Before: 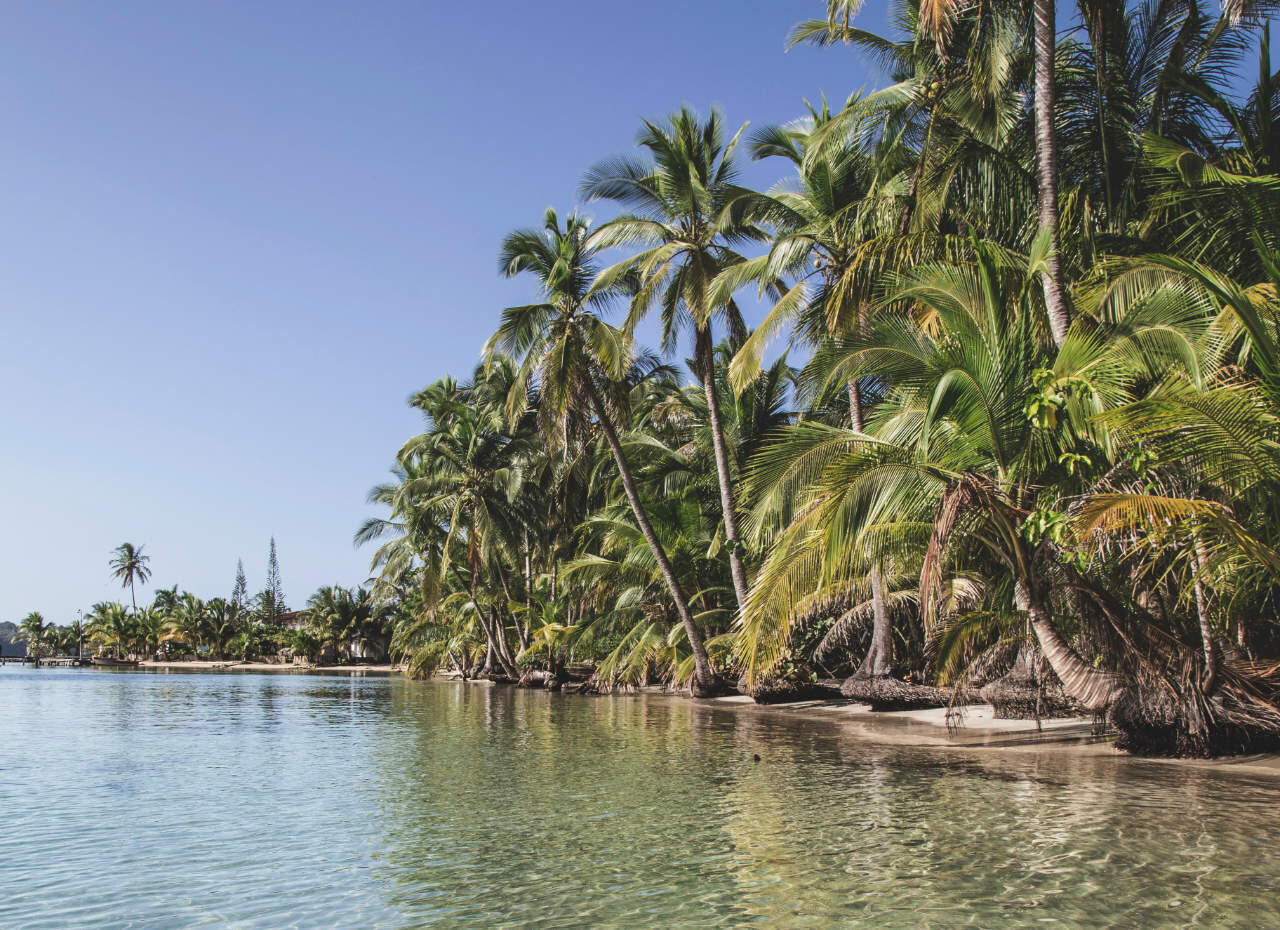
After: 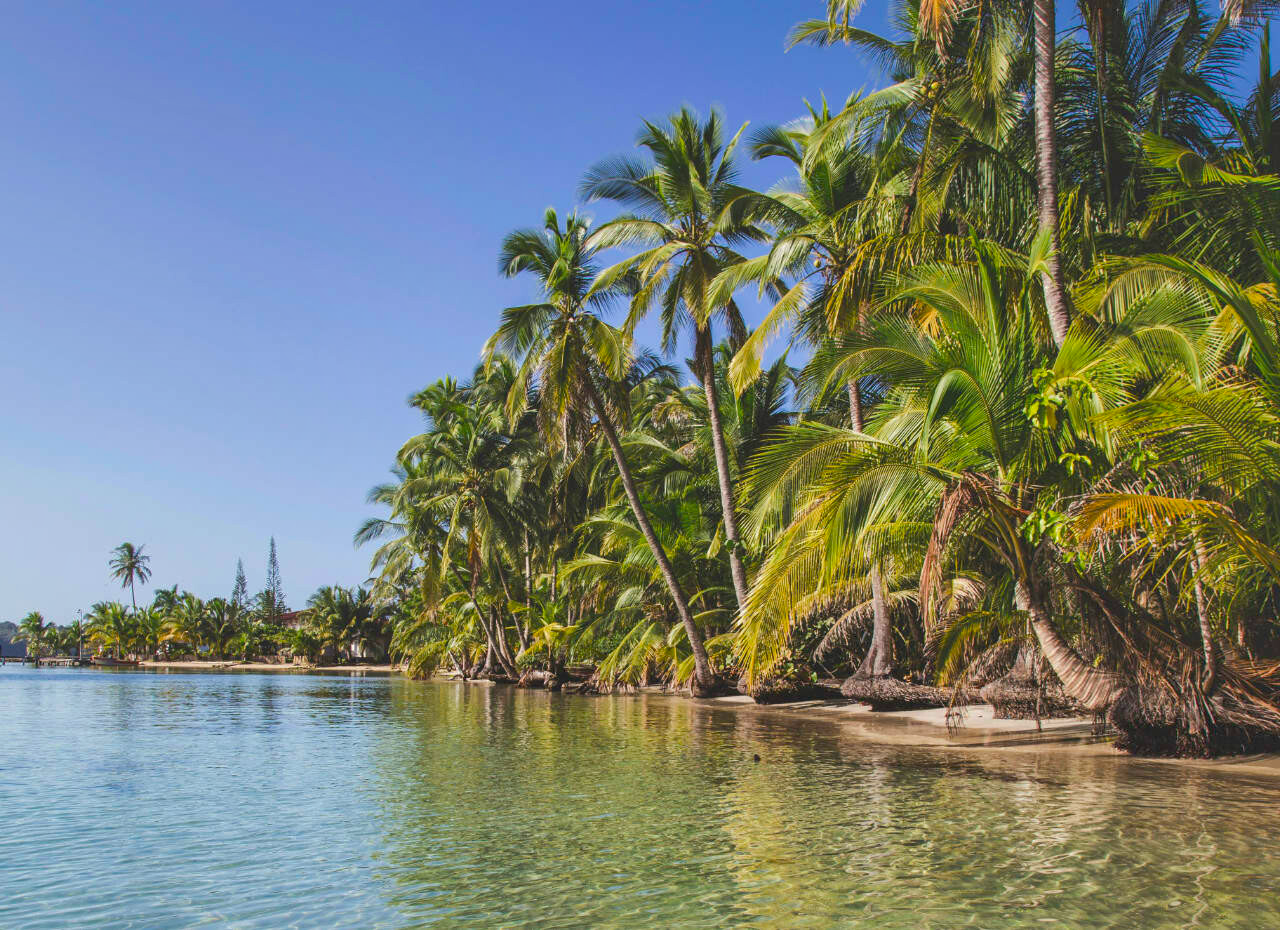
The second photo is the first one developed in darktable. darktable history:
velvia: strength 31.75%, mid-tones bias 0.207
shadows and highlights: on, module defaults
